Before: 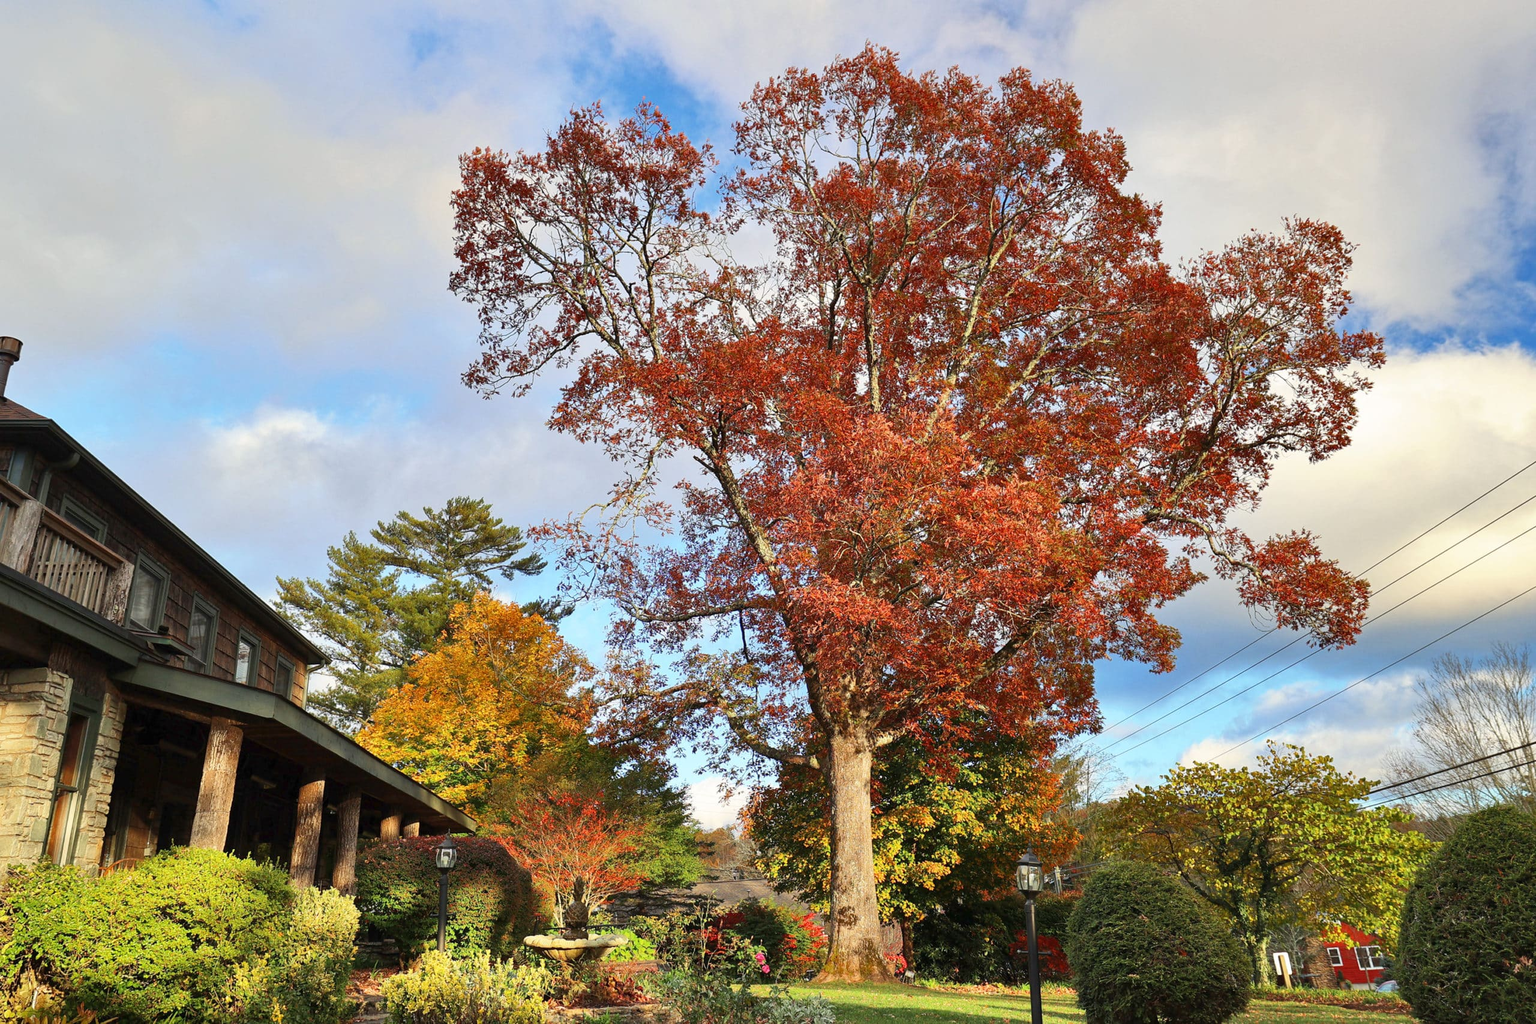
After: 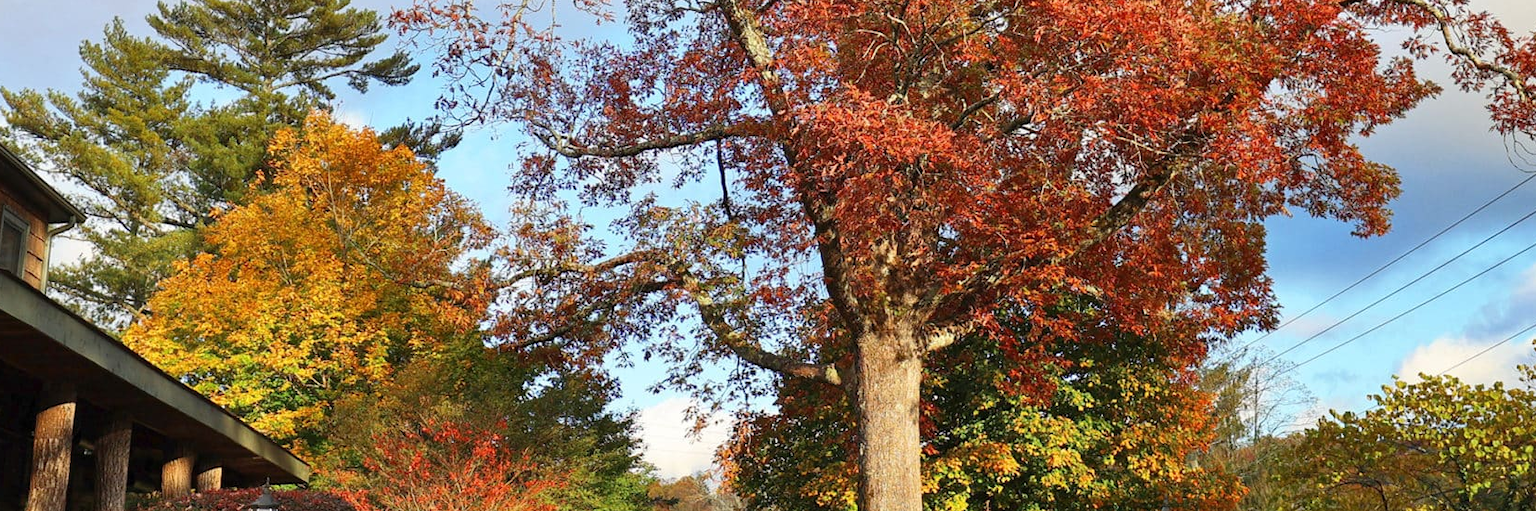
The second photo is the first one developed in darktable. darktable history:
crop: left 18.007%, top 50.816%, right 17.341%, bottom 16.897%
